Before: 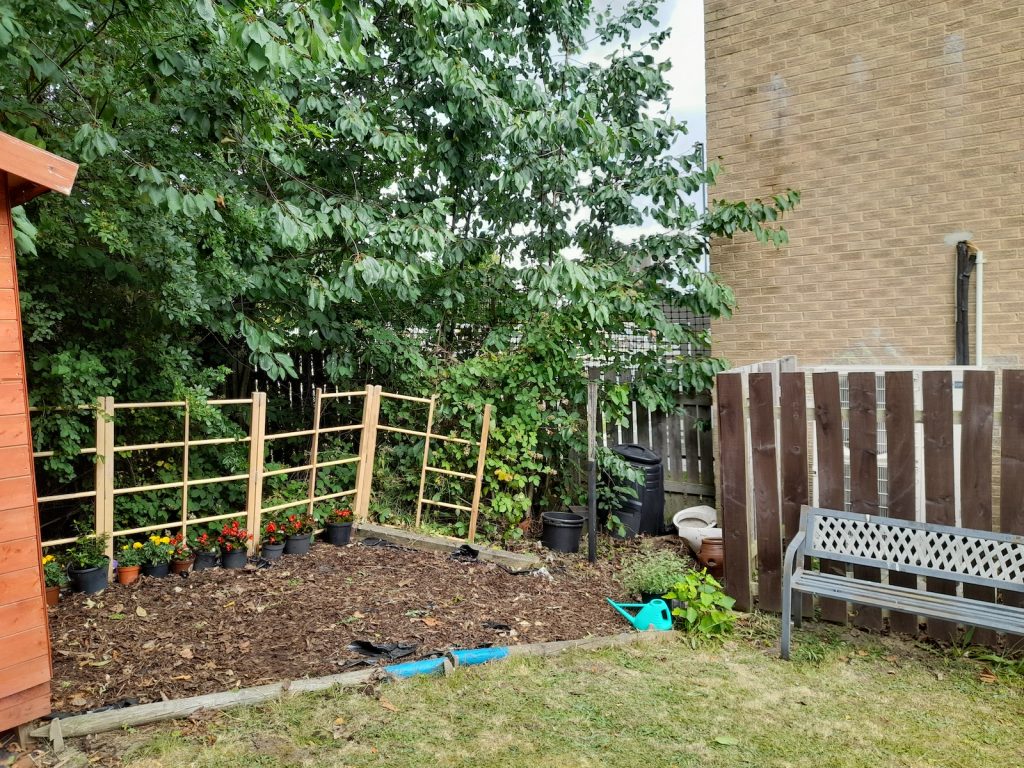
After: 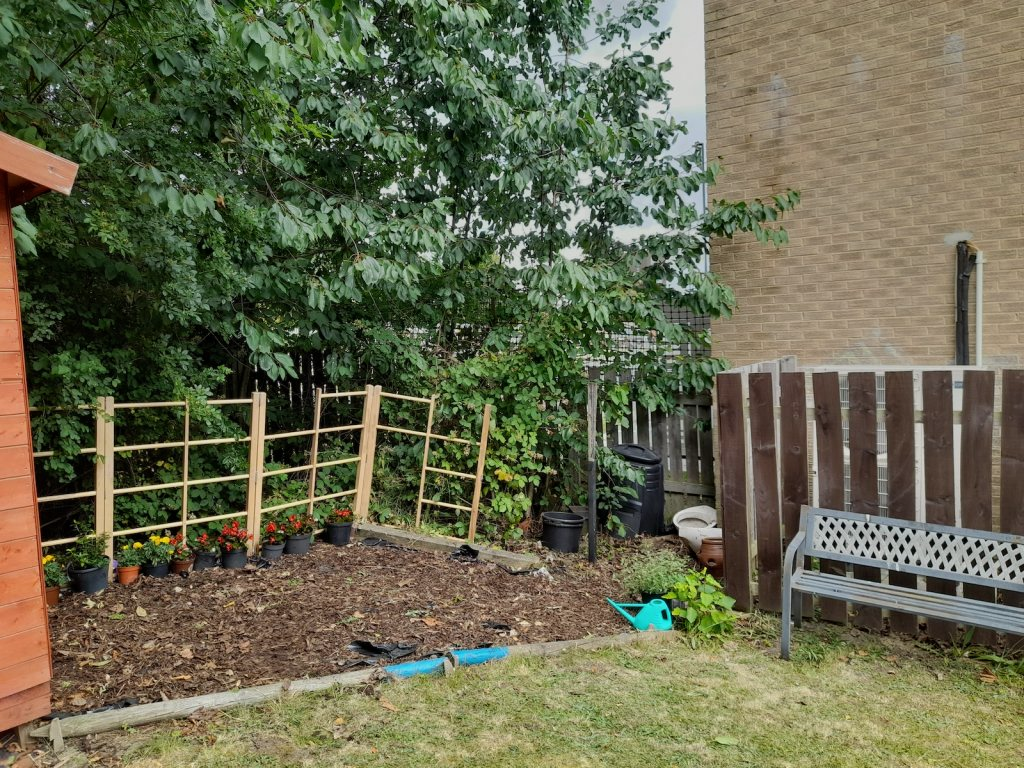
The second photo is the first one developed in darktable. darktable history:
shadows and highlights: shadows 12, white point adjustment 1.2, soften with gaussian
graduated density: rotation 5.63°, offset 76.9
